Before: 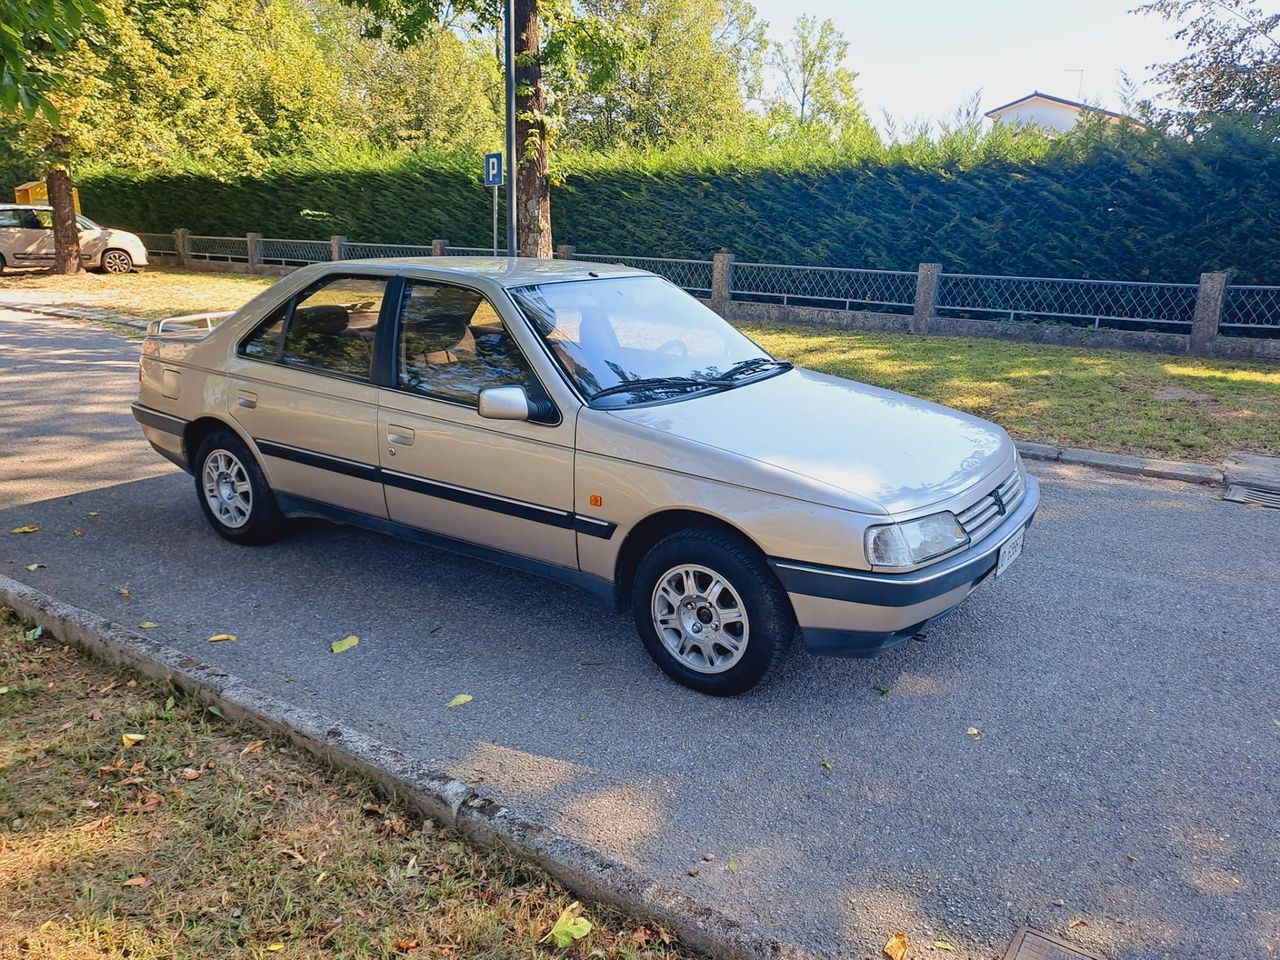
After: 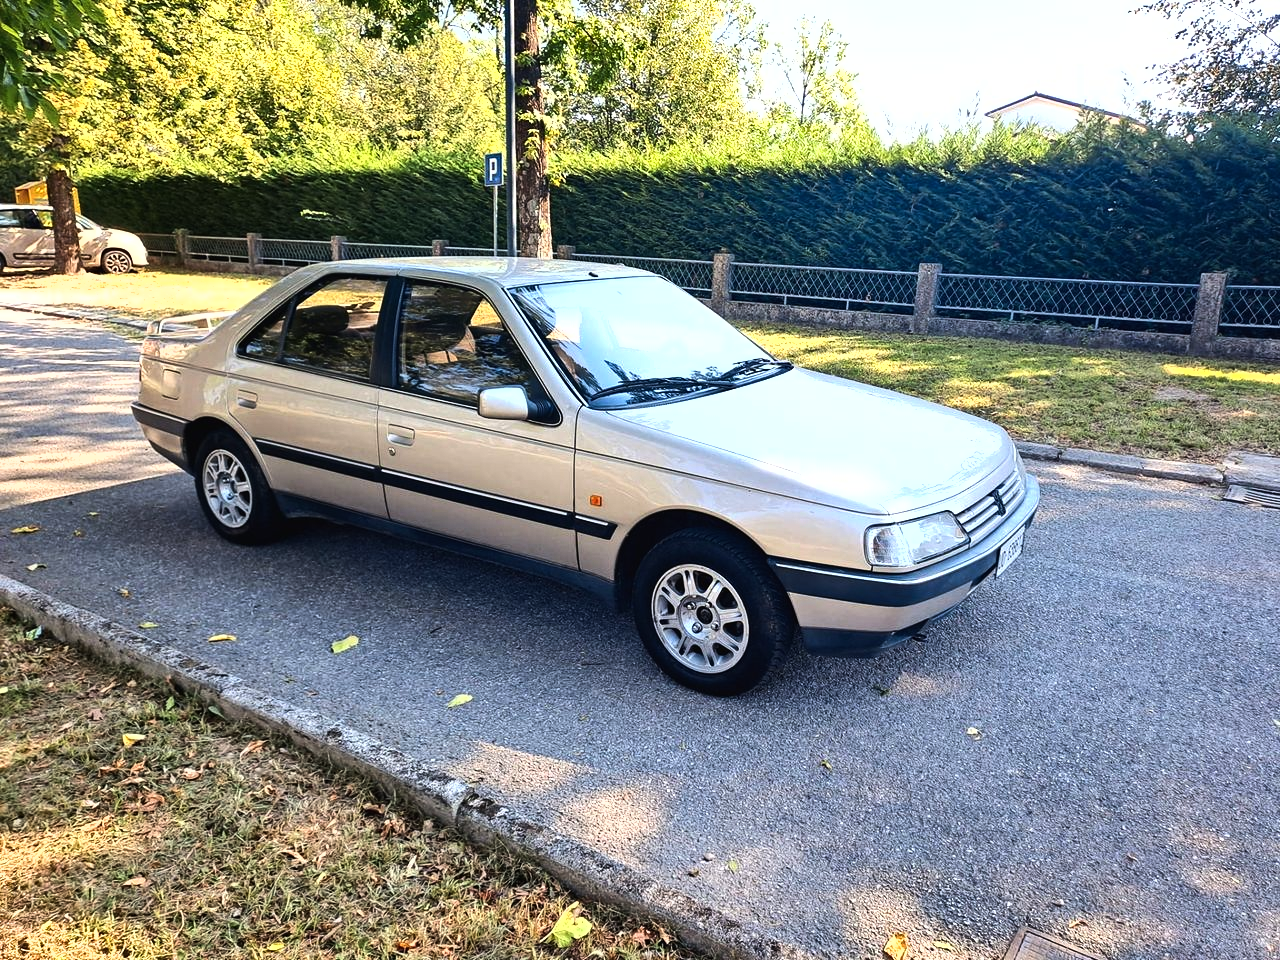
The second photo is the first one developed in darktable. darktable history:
shadows and highlights: radius 108.52, shadows 23.73, highlights -59.32, low approximation 0.01, soften with gaussian
tone equalizer: -8 EV -1.08 EV, -7 EV -1.01 EV, -6 EV -0.867 EV, -5 EV -0.578 EV, -3 EV 0.578 EV, -2 EV 0.867 EV, -1 EV 1.01 EV, +0 EV 1.08 EV, edges refinement/feathering 500, mask exposure compensation -1.57 EV, preserve details no
